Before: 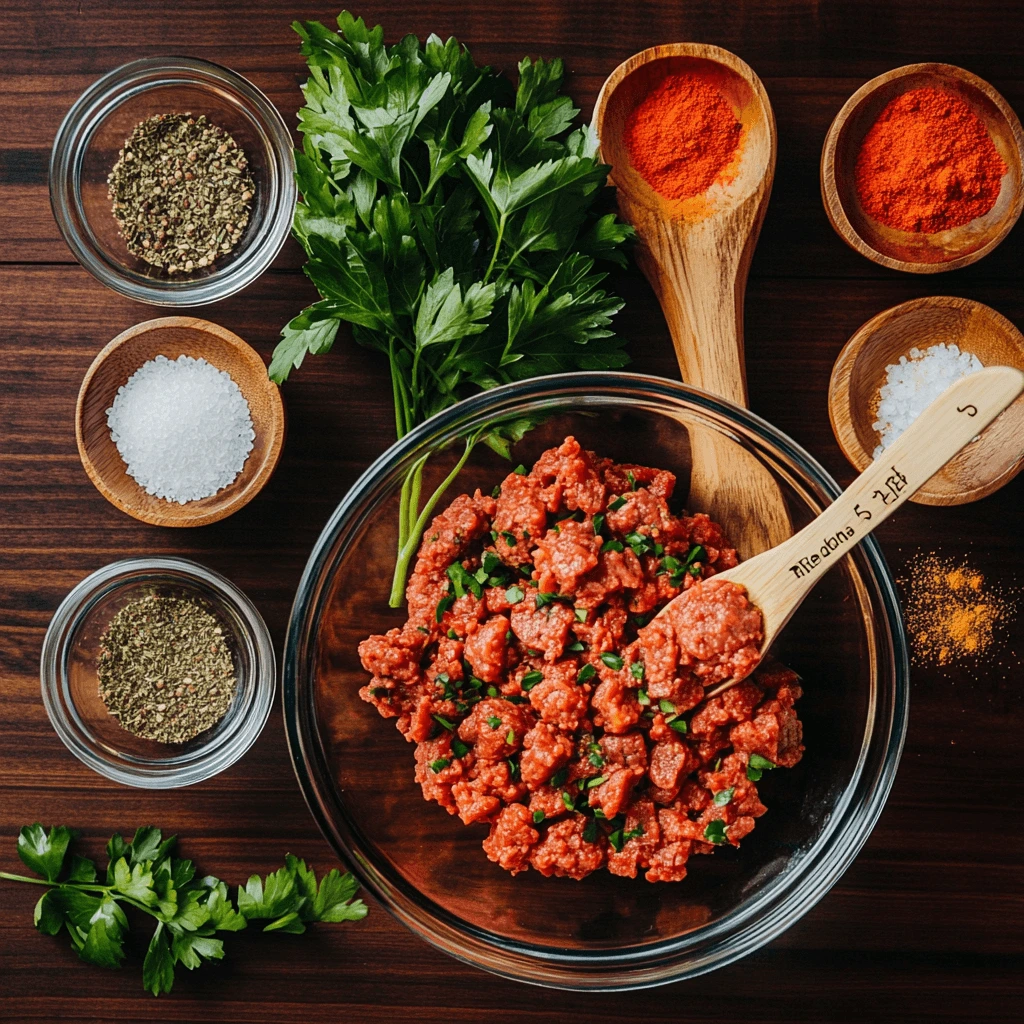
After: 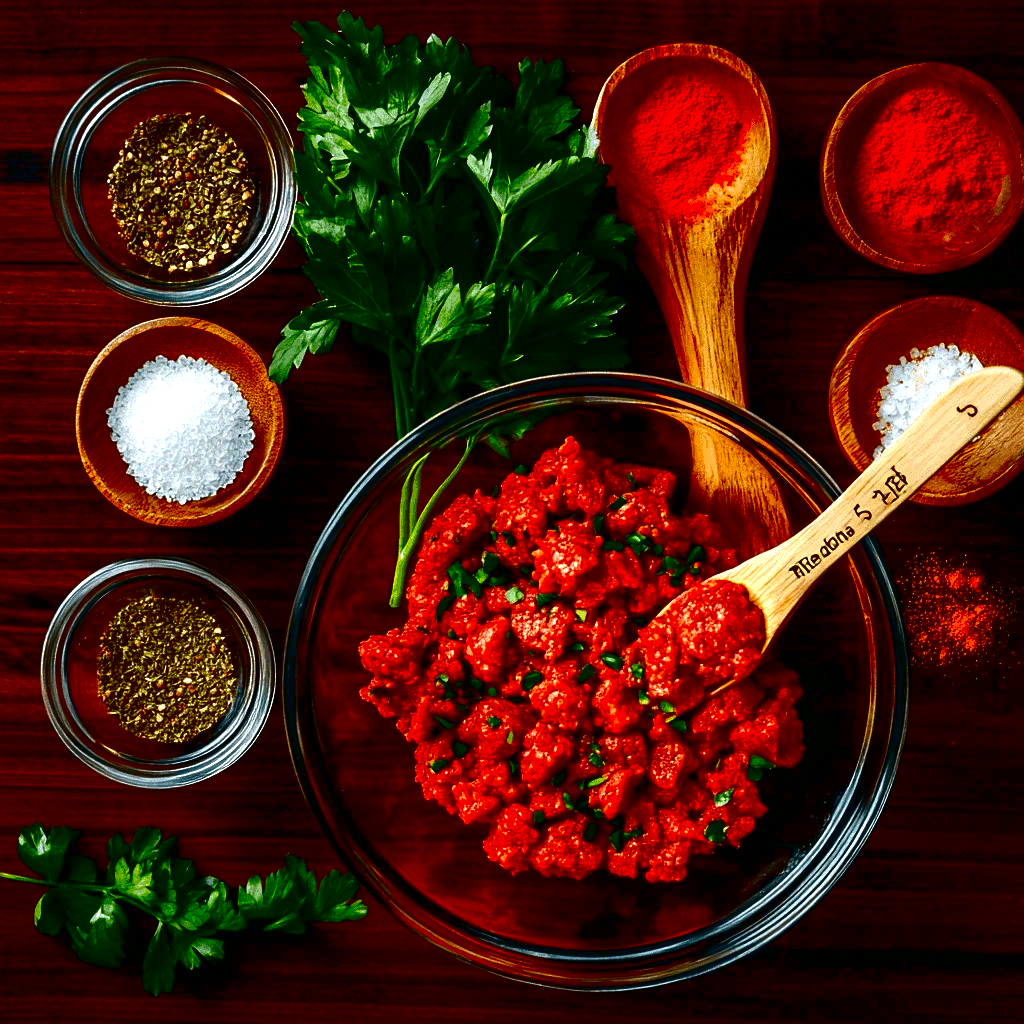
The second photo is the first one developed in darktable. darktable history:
contrast brightness saturation: brightness -1, saturation 1
exposure: black level correction 0, exposure 0.7 EV, compensate exposure bias true, compensate highlight preservation false
